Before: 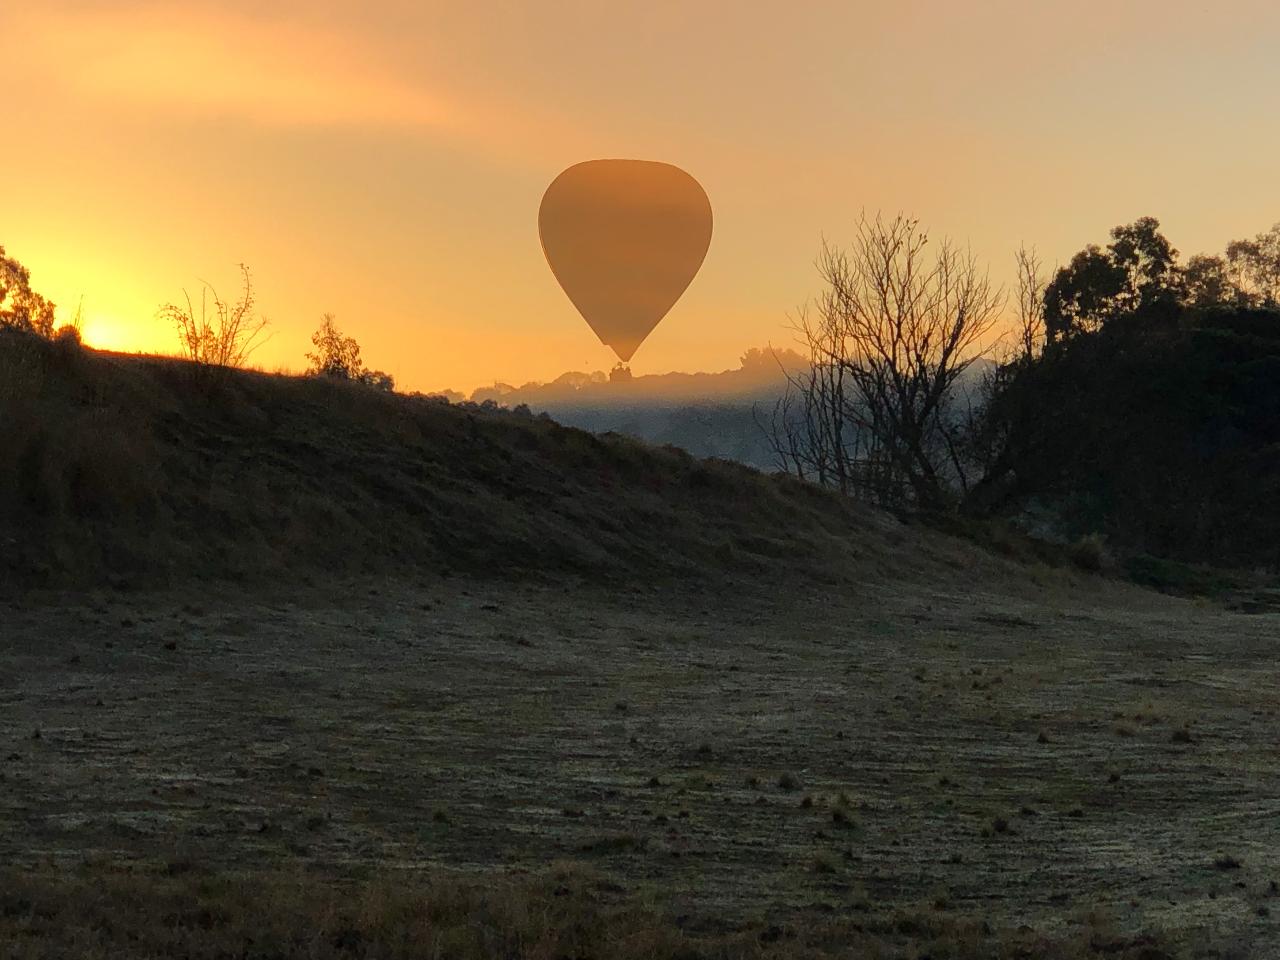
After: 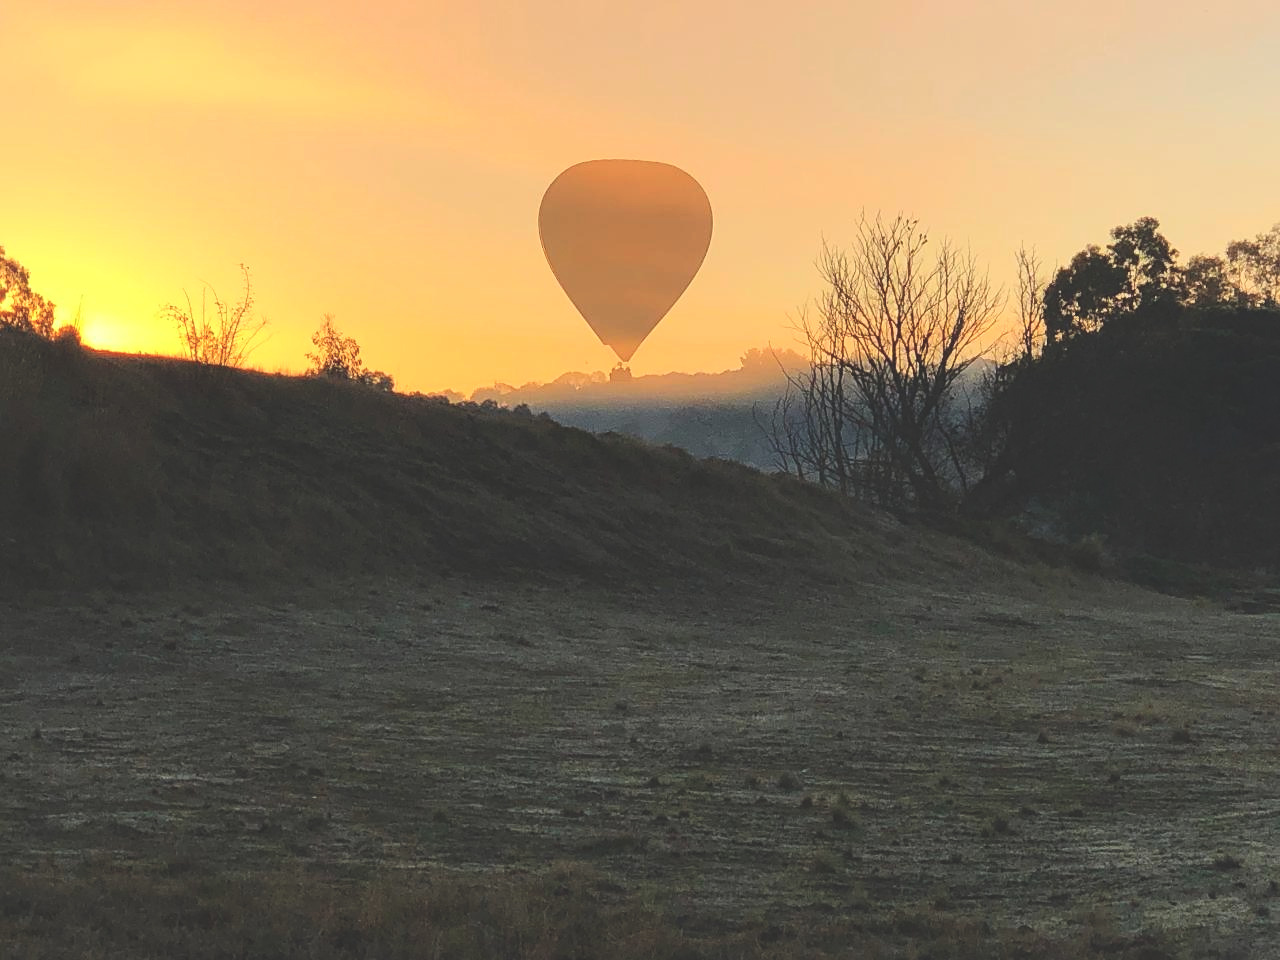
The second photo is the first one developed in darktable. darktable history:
sharpen: amount 0.203
contrast brightness saturation: contrast 0.202, brightness 0.148, saturation 0.135
exposure: black level correction -0.022, exposure -0.039 EV, compensate highlight preservation false
